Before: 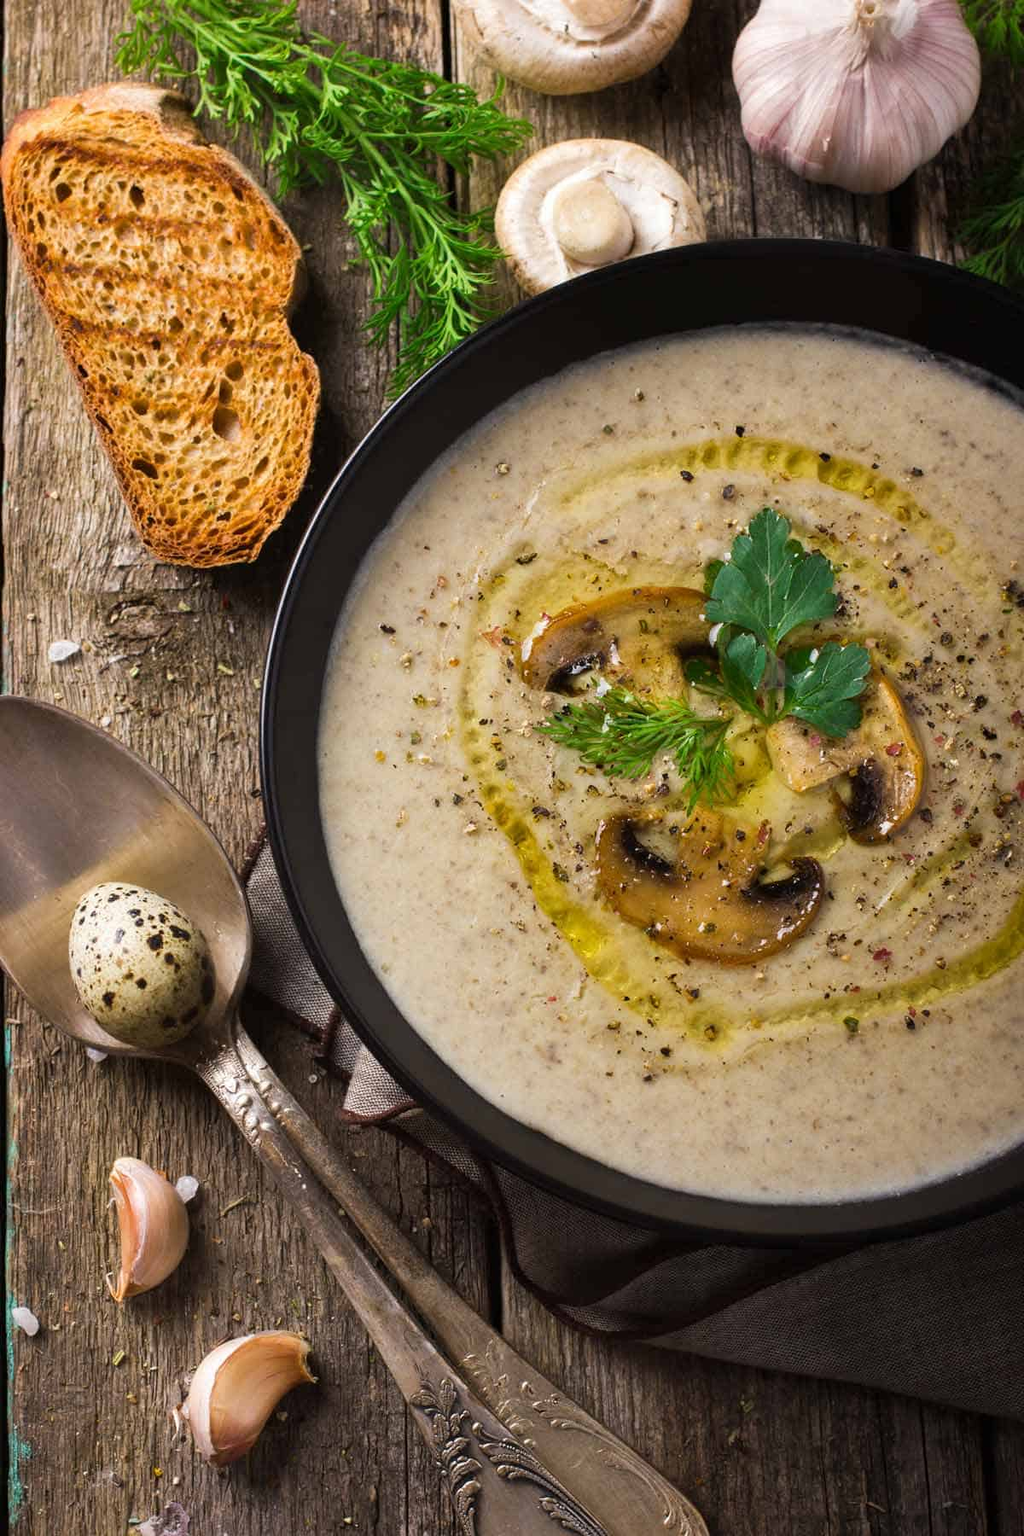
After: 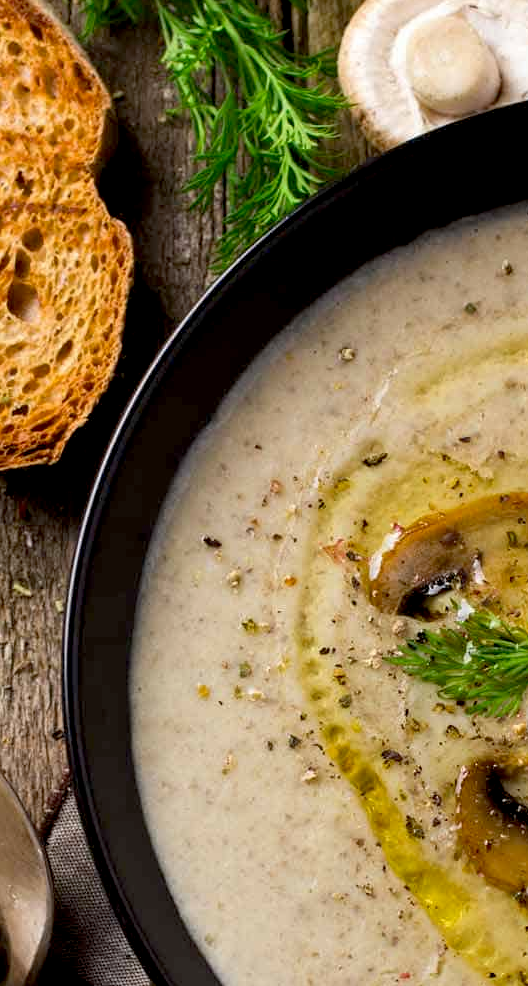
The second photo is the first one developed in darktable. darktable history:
exposure: black level correction 0.011, compensate highlight preservation false
crop: left 20.248%, top 10.86%, right 35.675%, bottom 34.321%
tone equalizer: on, module defaults
